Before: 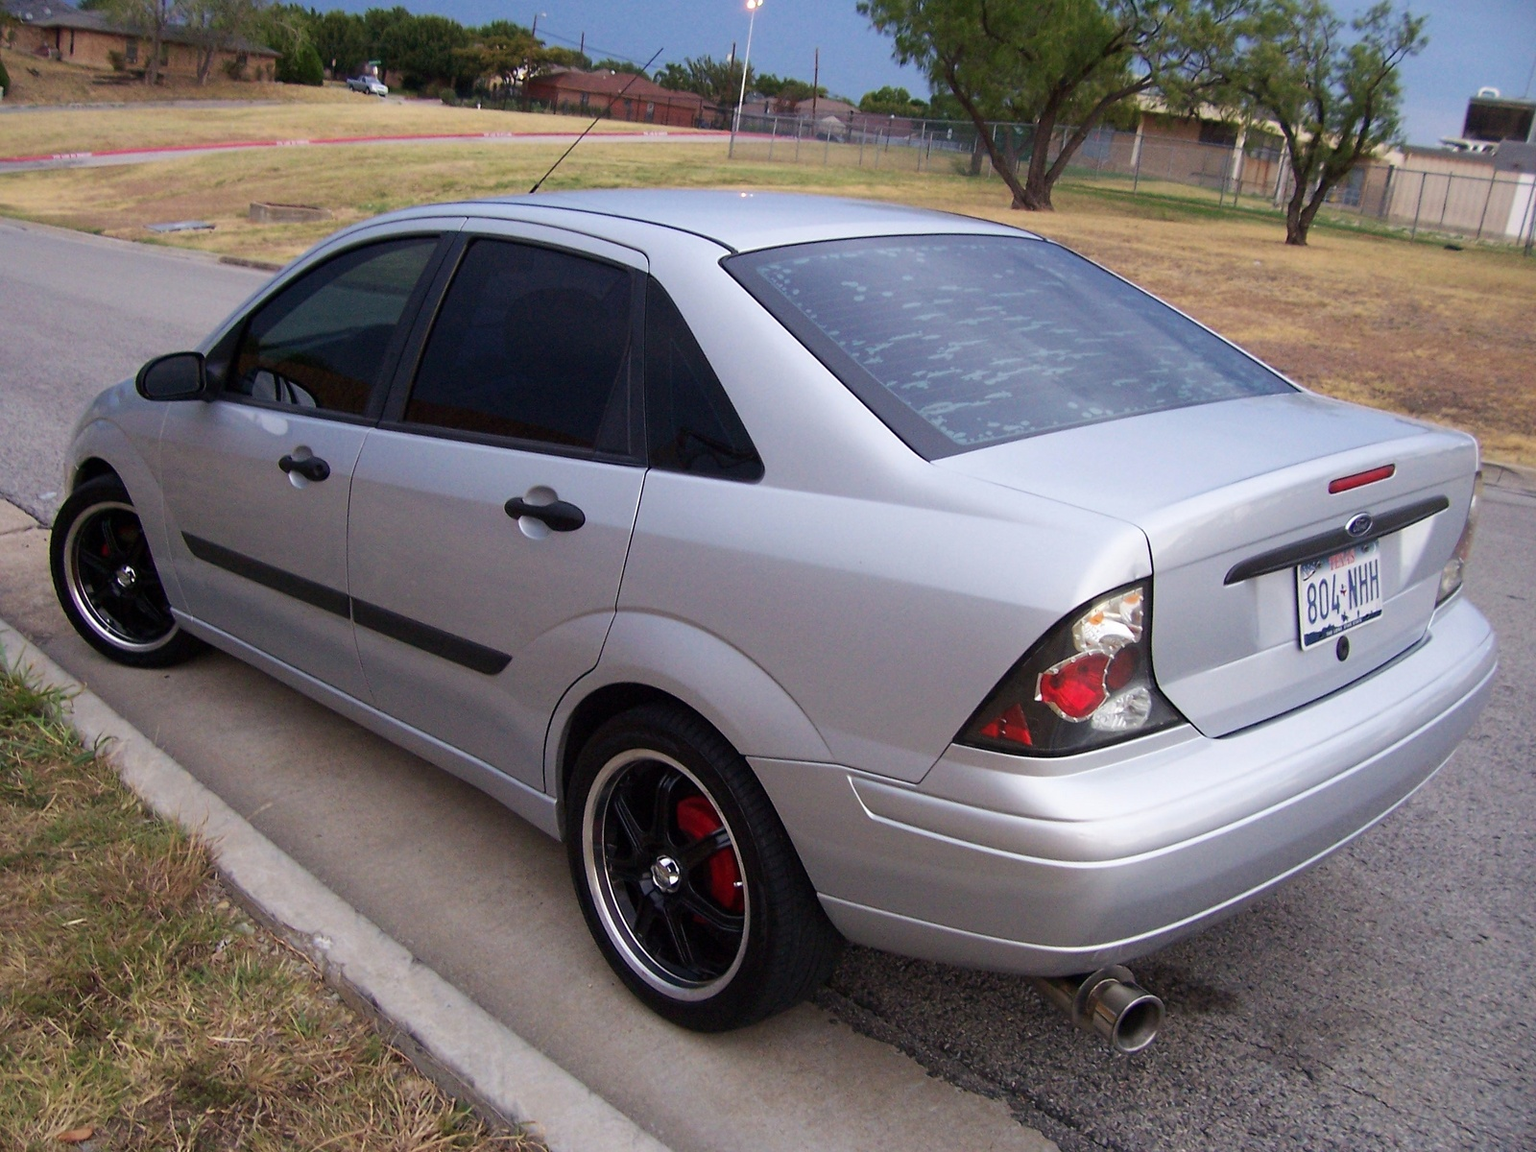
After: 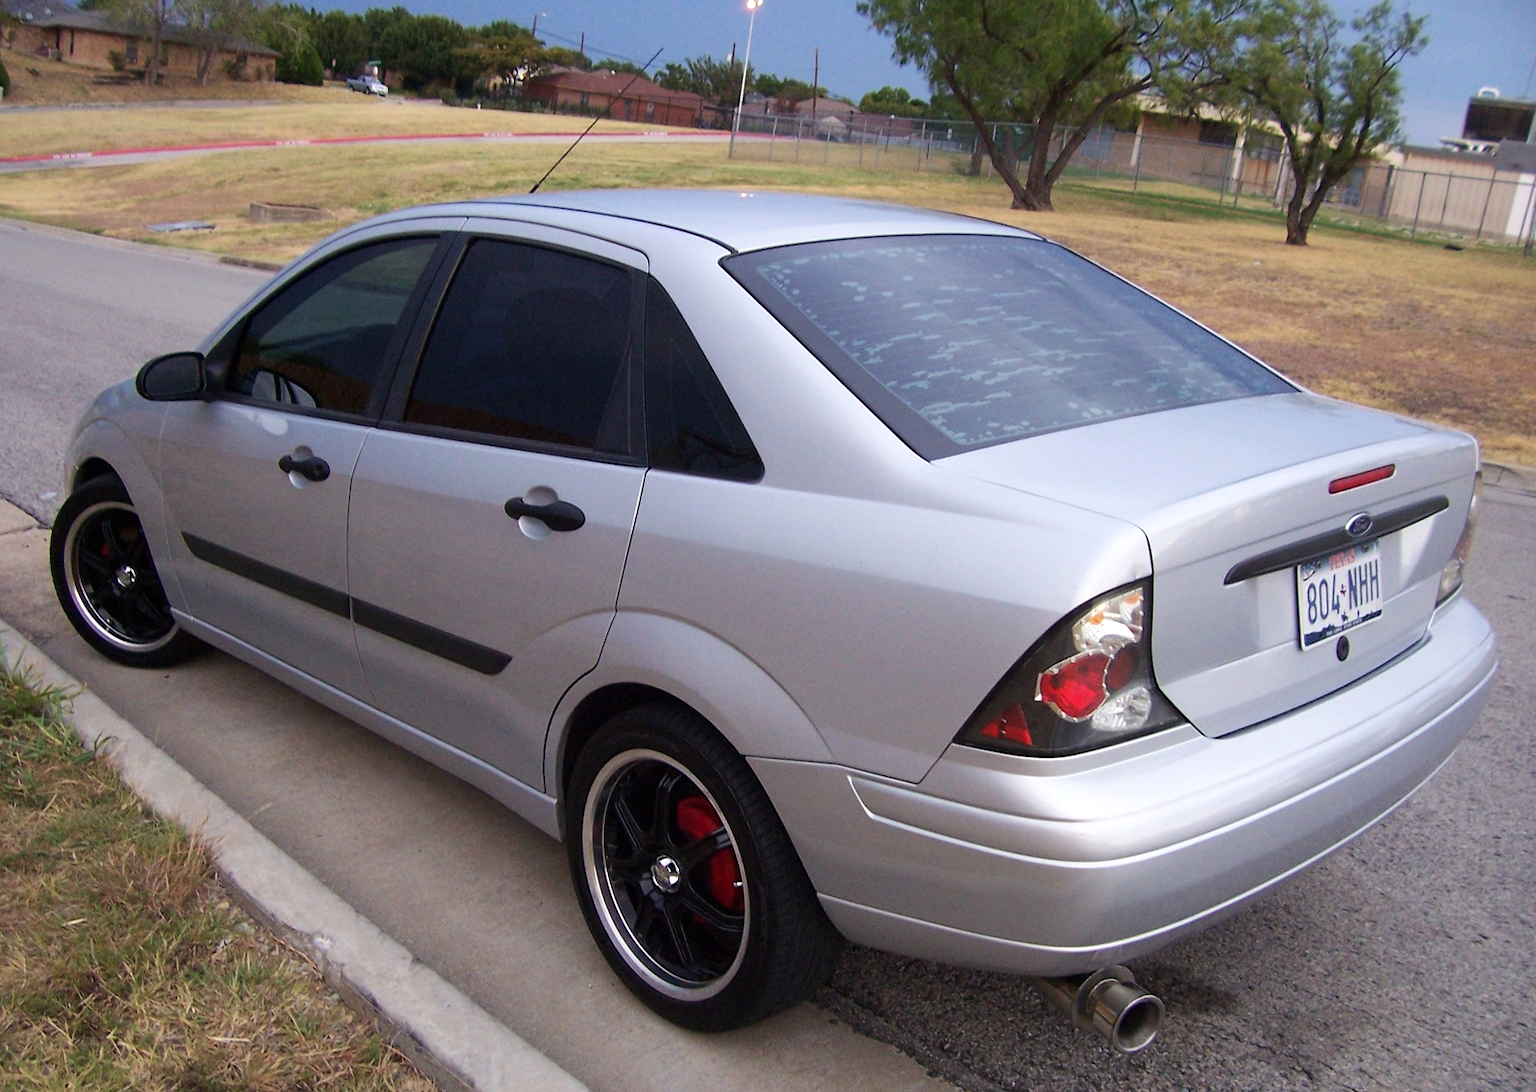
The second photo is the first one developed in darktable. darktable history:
crop and rotate: top 0%, bottom 5.097%
exposure: exposure 0.127 EV, compensate highlight preservation false
